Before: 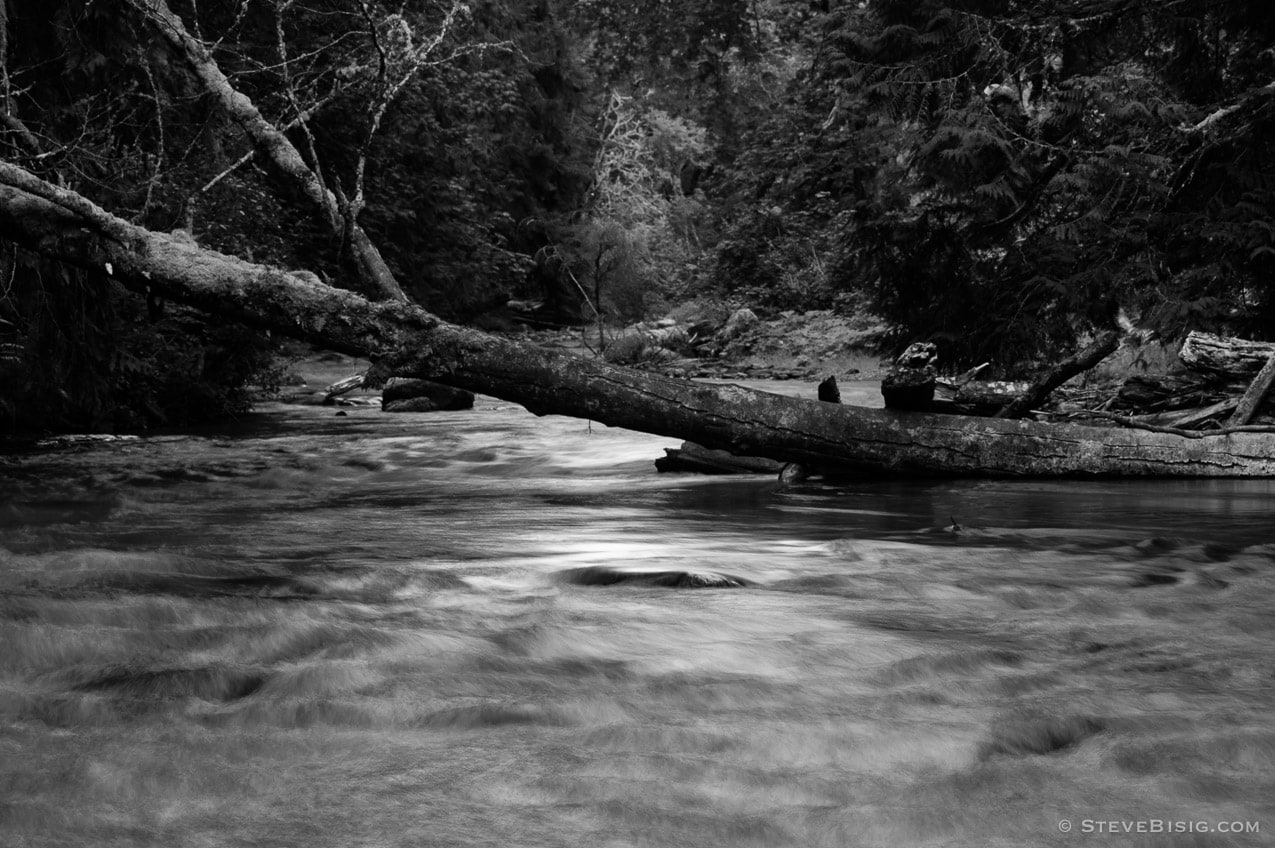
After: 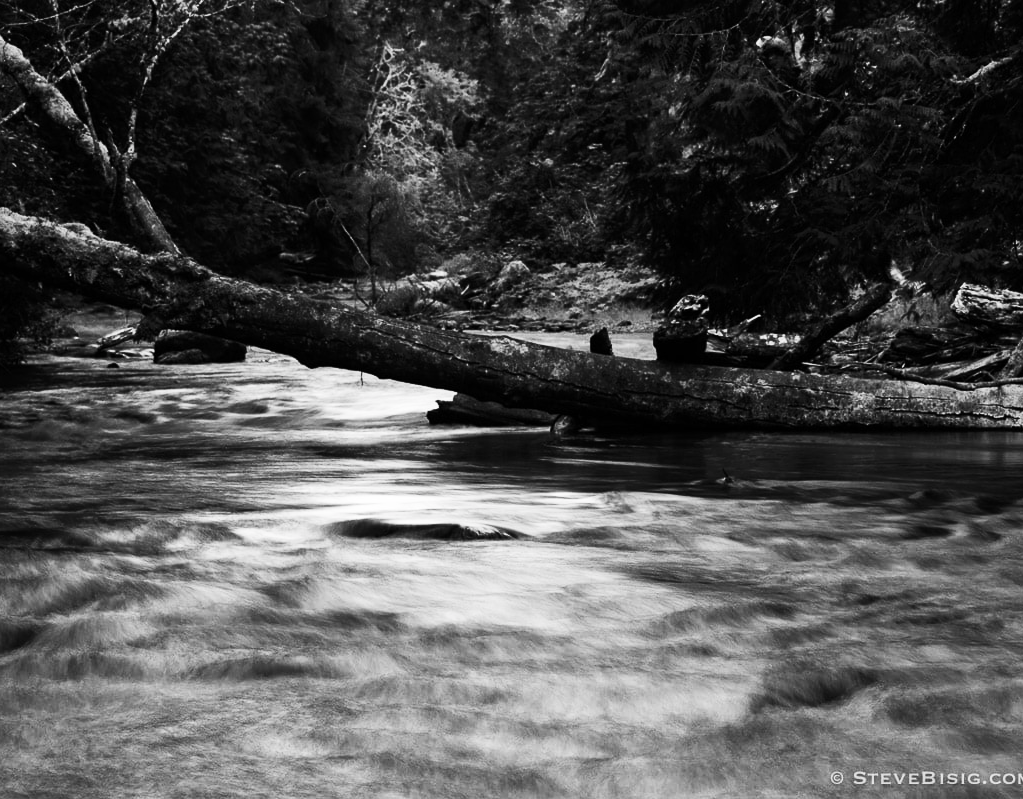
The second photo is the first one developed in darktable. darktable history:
contrast brightness saturation: contrast 0.4, brightness 0.1, saturation 0.21
velvia: on, module defaults
crop and rotate: left 17.959%, top 5.771%, right 1.742%
